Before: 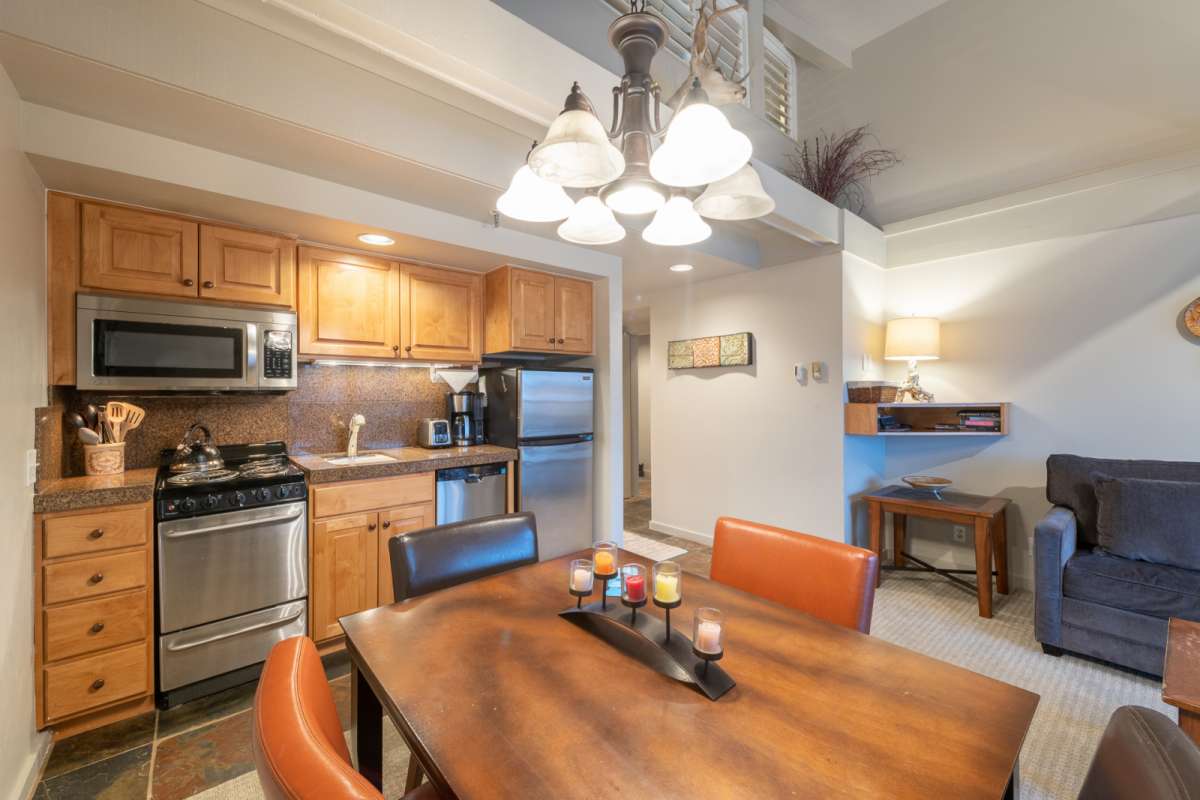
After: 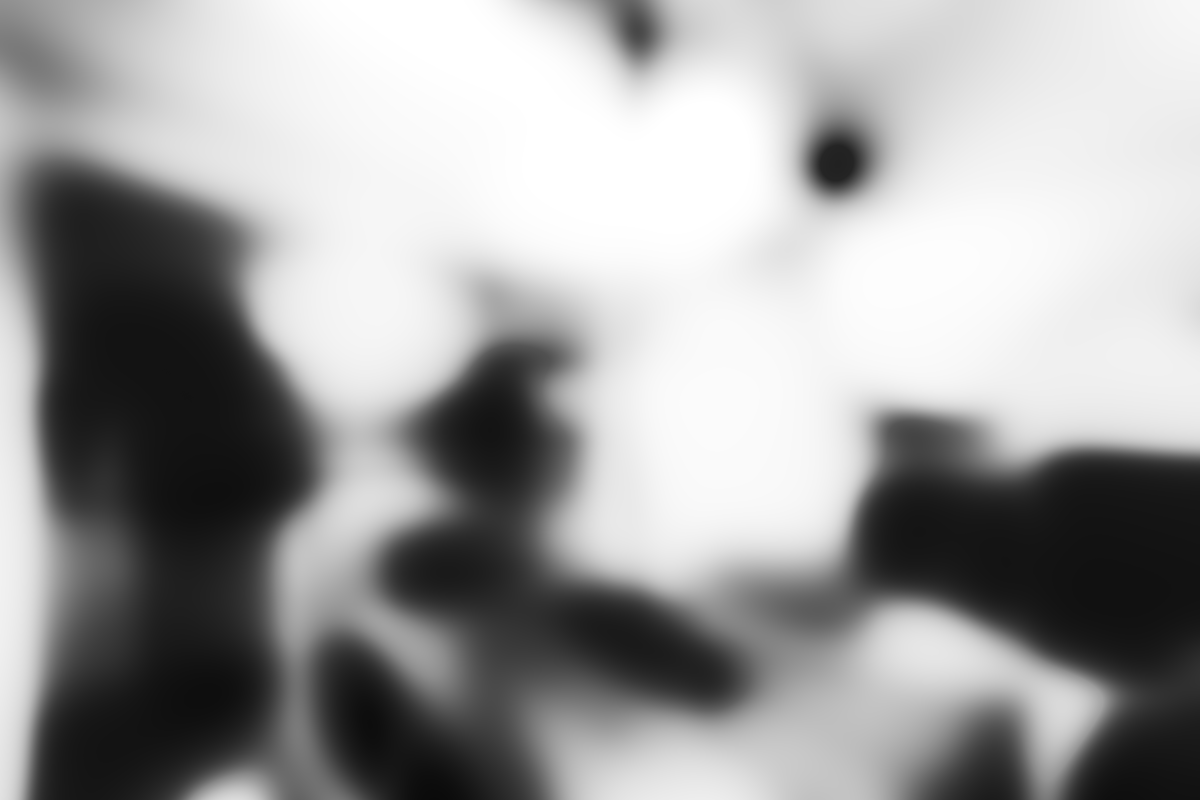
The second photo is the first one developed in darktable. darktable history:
lowpass: radius 31.92, contrast 1.72, brightness -0.98, saturation 0.94
base curve: curves: ch0 [(0, 0) (0.007, 0.004) (0.027, 0.03) (0.046, 0.07) (0.207, 0.54) (0.442, 0.872) (0.673, 0.972) (1, 1)], preserve colors none
monochrome: on, module defaults
contrast brightness saturation: contrast 0.4, brightness 0.1, saturation 0.21
local contrast: on, module defaults
shadows and highlights: low approximation 0.01, soften with gaussian
